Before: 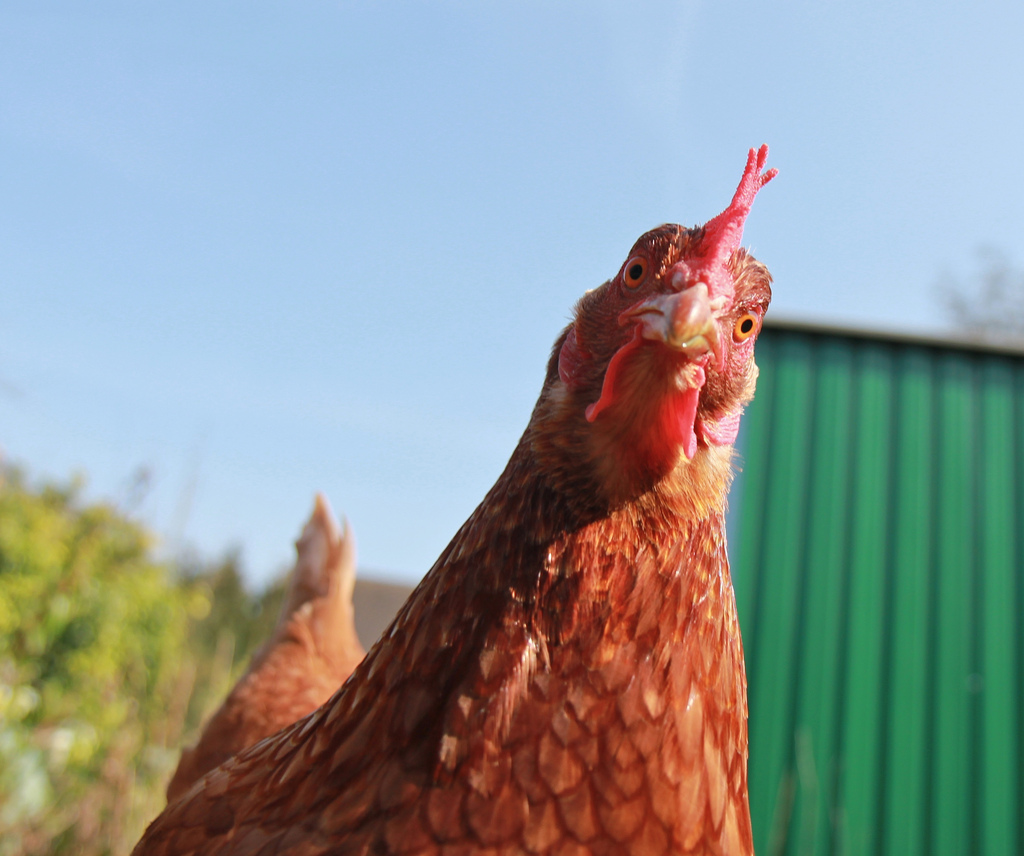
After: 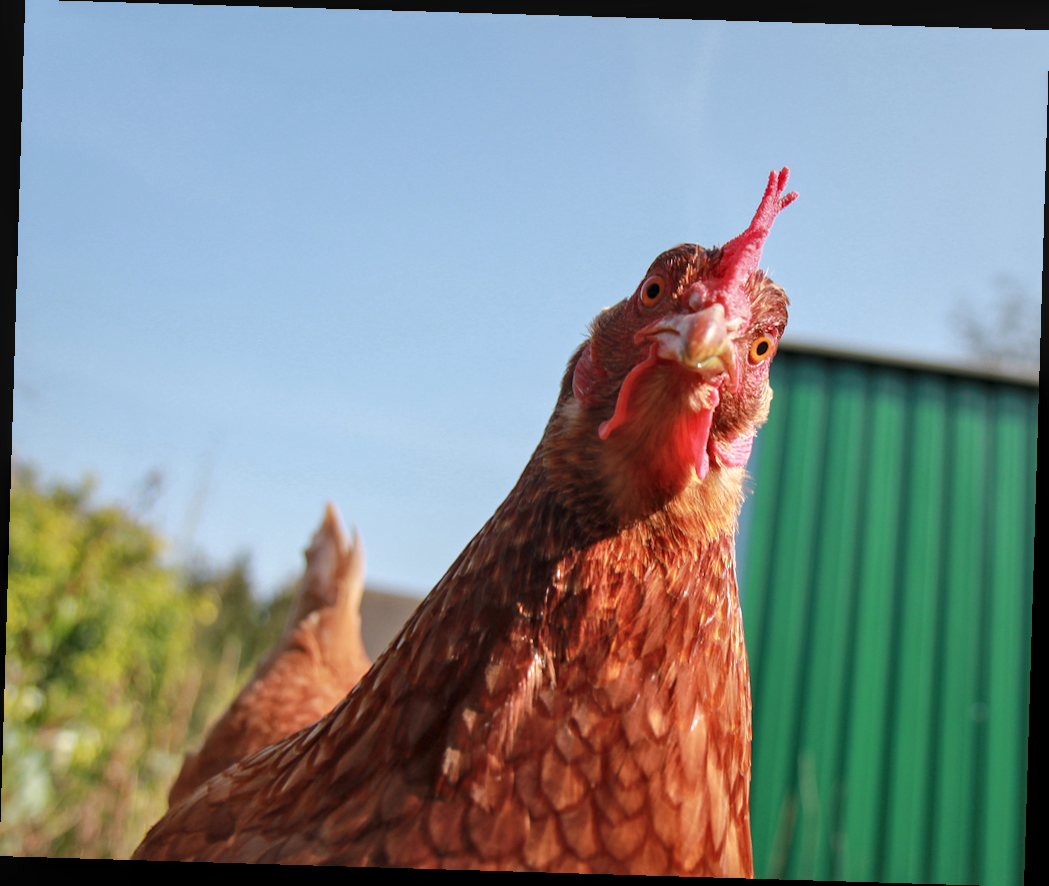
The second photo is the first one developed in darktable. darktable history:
local contrast: on, module defaults
rotate and perspective: rotation 1.72°, automatic cropping off
